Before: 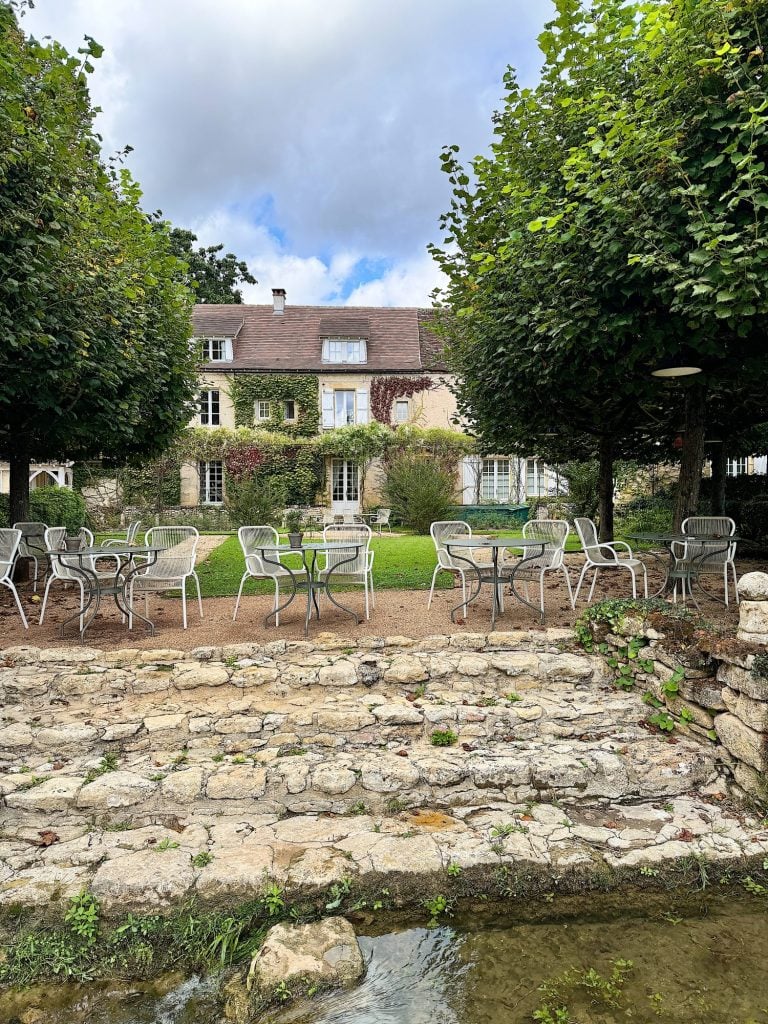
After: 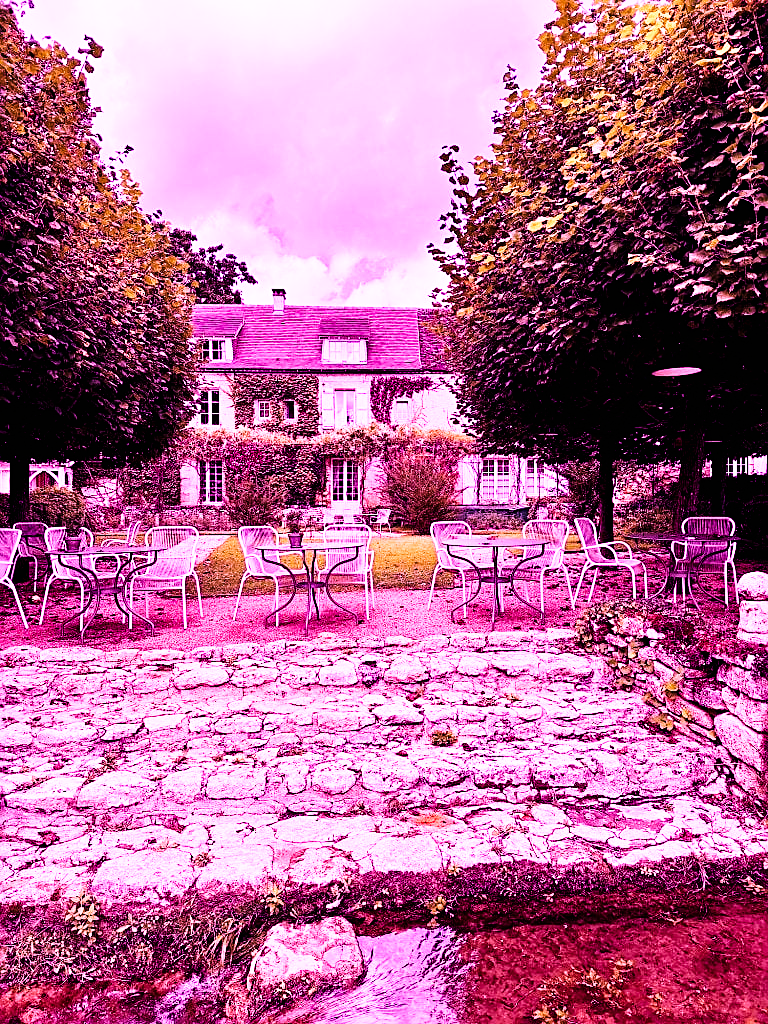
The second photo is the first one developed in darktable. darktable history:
color calibration: illuminant custom, x 0.261, y 0.521, temperature 7054.11 K
tone curve: curves: ch0 [(0, 0) (0.003, 0.002) (0.011, 0.002) (0.025, 0.002) (0.044, 0.002) (0.069, 0.002) (0.1, 0.003) (0.136, 0.008) (0.177, 0.03) (0.224, 0.058) (0.277, 0.139) (0.335, 0.233) (0.399, 0.363) (0.468, 0.506) (0.543, 0.649) (0.623, 0.781) (0.709, 0.88) (0.801, 0.956) (0.898, 0.994) (1, 1)], preserve colors none
sharpen: on, module defaults
